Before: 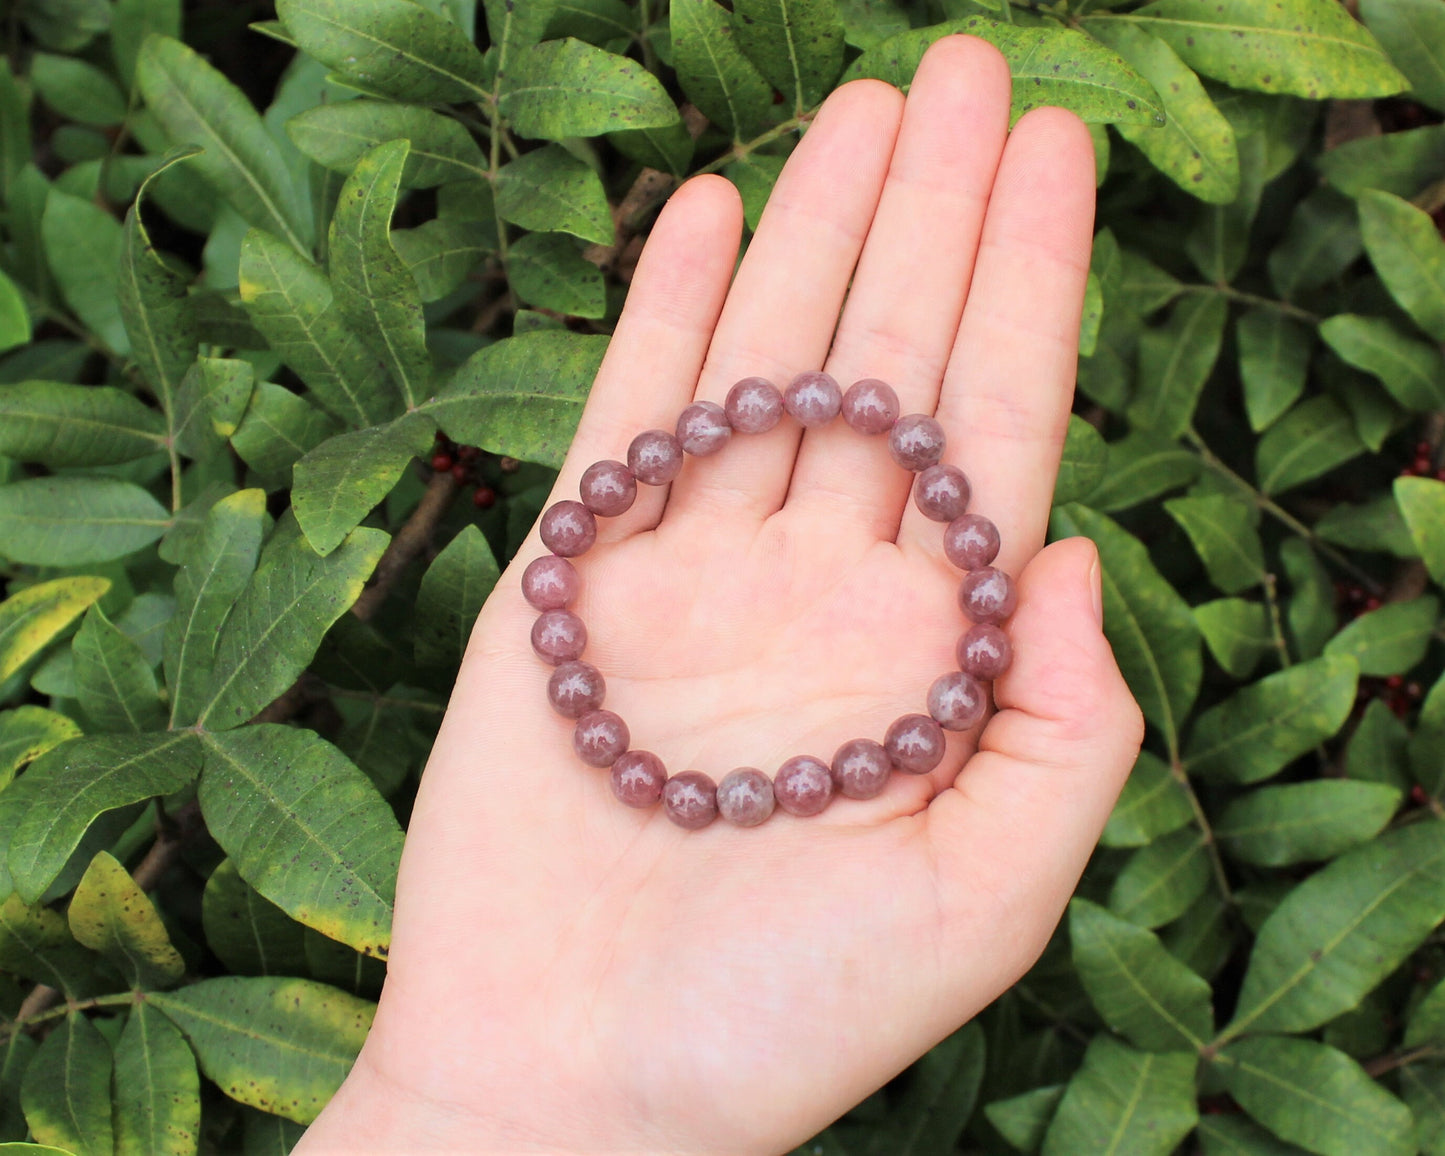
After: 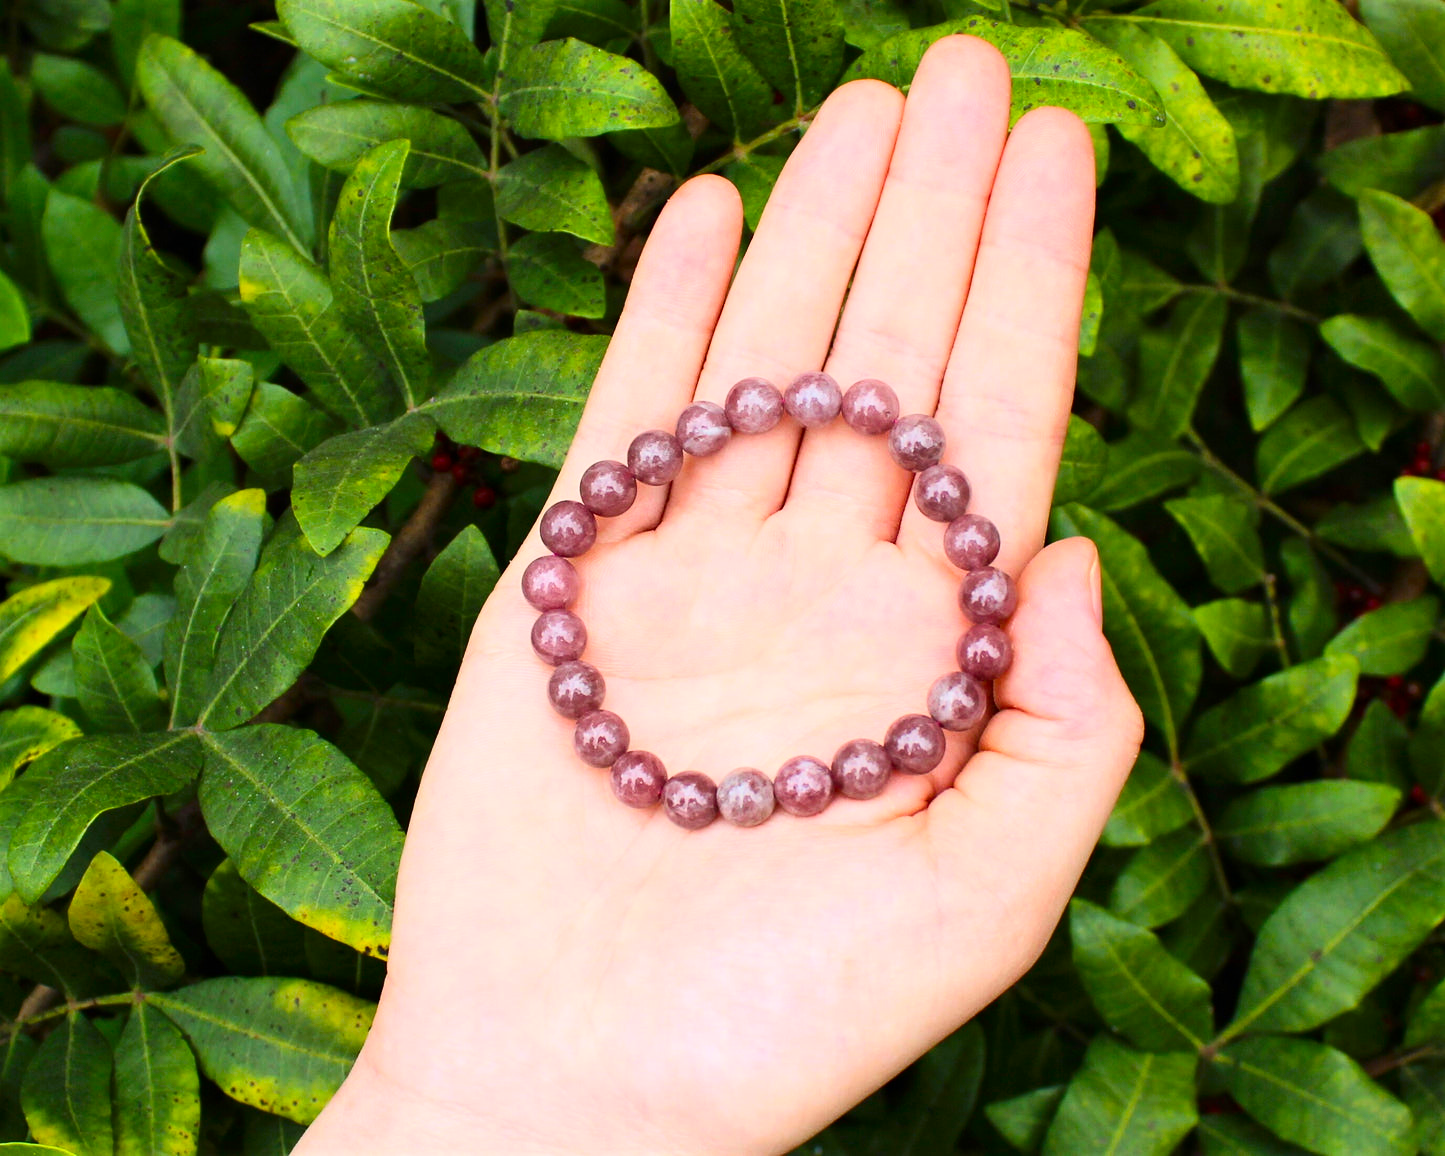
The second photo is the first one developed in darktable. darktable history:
white balance: red 0.986, blue 1.01
color balance rgb: linear chroma grading › global chroma 15%, perceptual saturation grading › global saturation 30%
shadows and highlights: shadows 0, highlights 40
contrast brightness saturation: contrast 0.22
